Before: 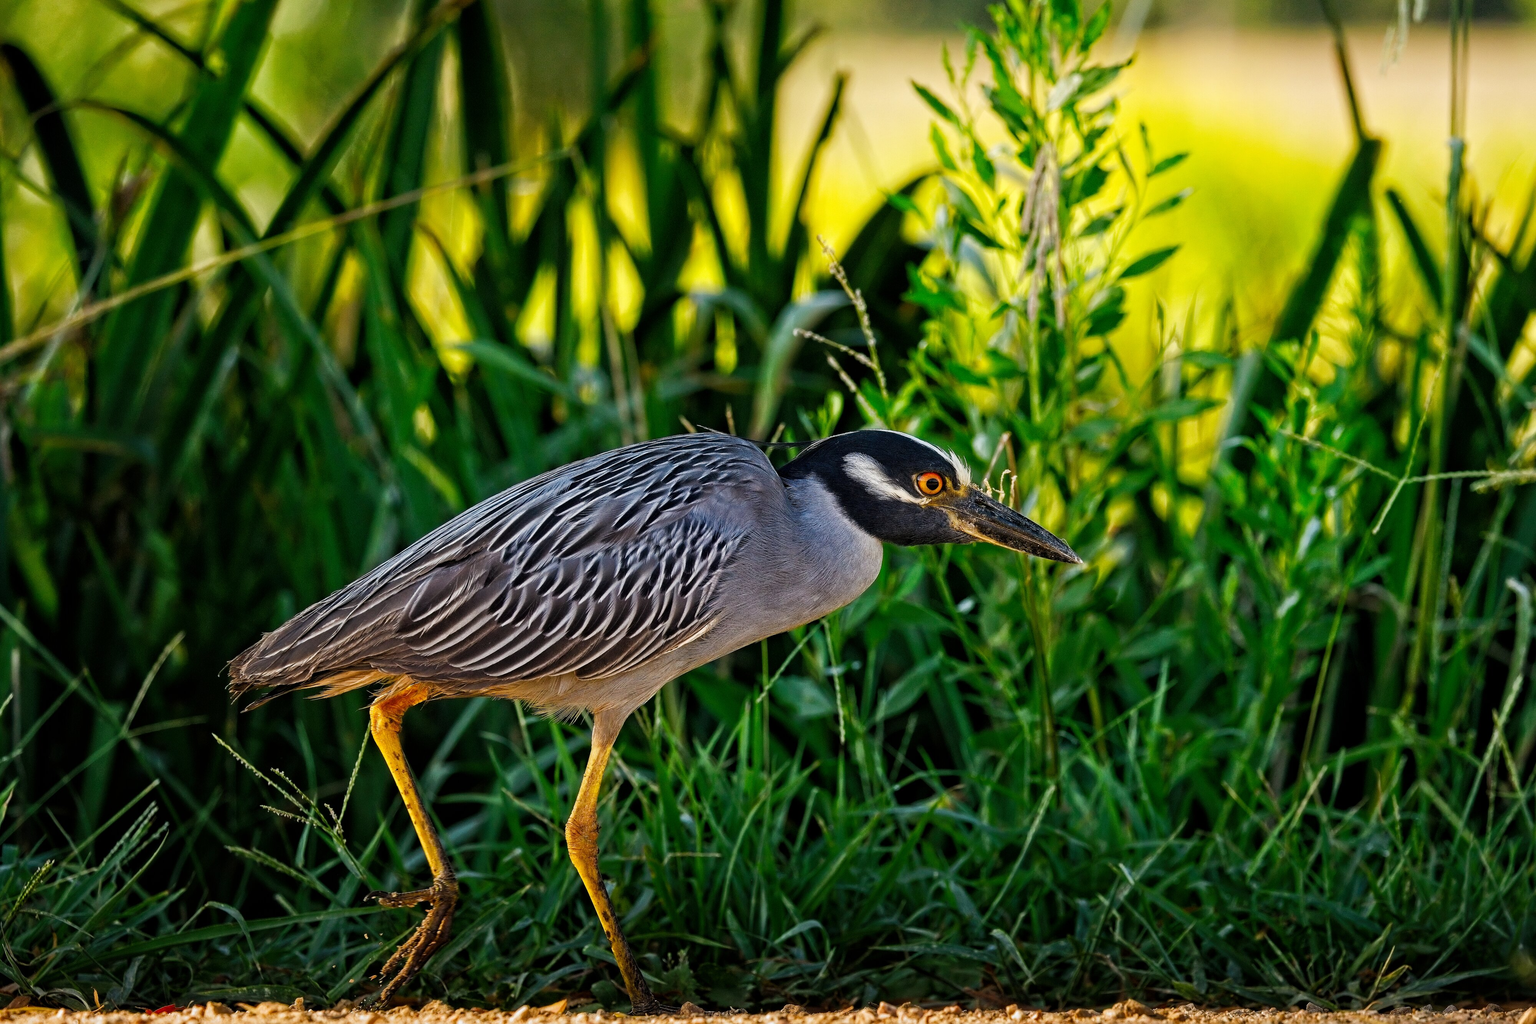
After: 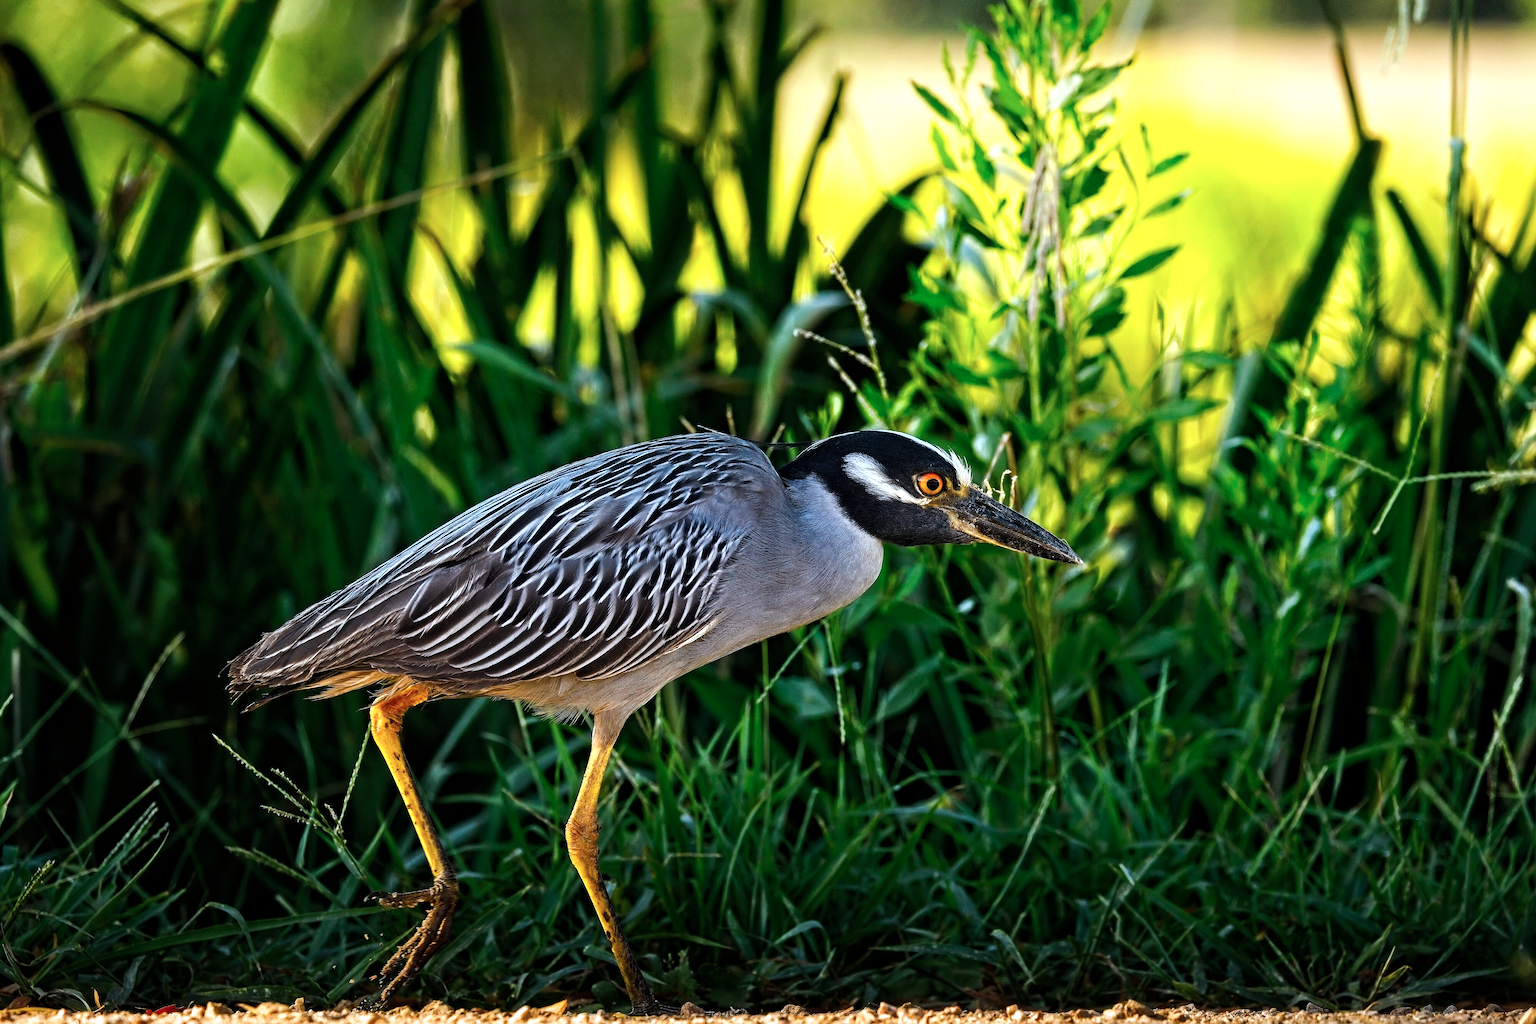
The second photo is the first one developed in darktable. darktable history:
tone equalizer: -8 EV -0.726 EV, -7 EV -0.739 EV, -6 EV -0.594 EV, -5 EV -0.418 EV, -3 EV 0.372 EV, -2 EV 0.6 EV, -1 EV 0.7 EV, +0 EV 0.746 EV, smoothing diameter 2.09%, edges refinement/feathering 16.92, mask exposure compensation -1.57 EV, filter diffusion 5
color correction: highlights a* -3.84, highlights b* -10.93
